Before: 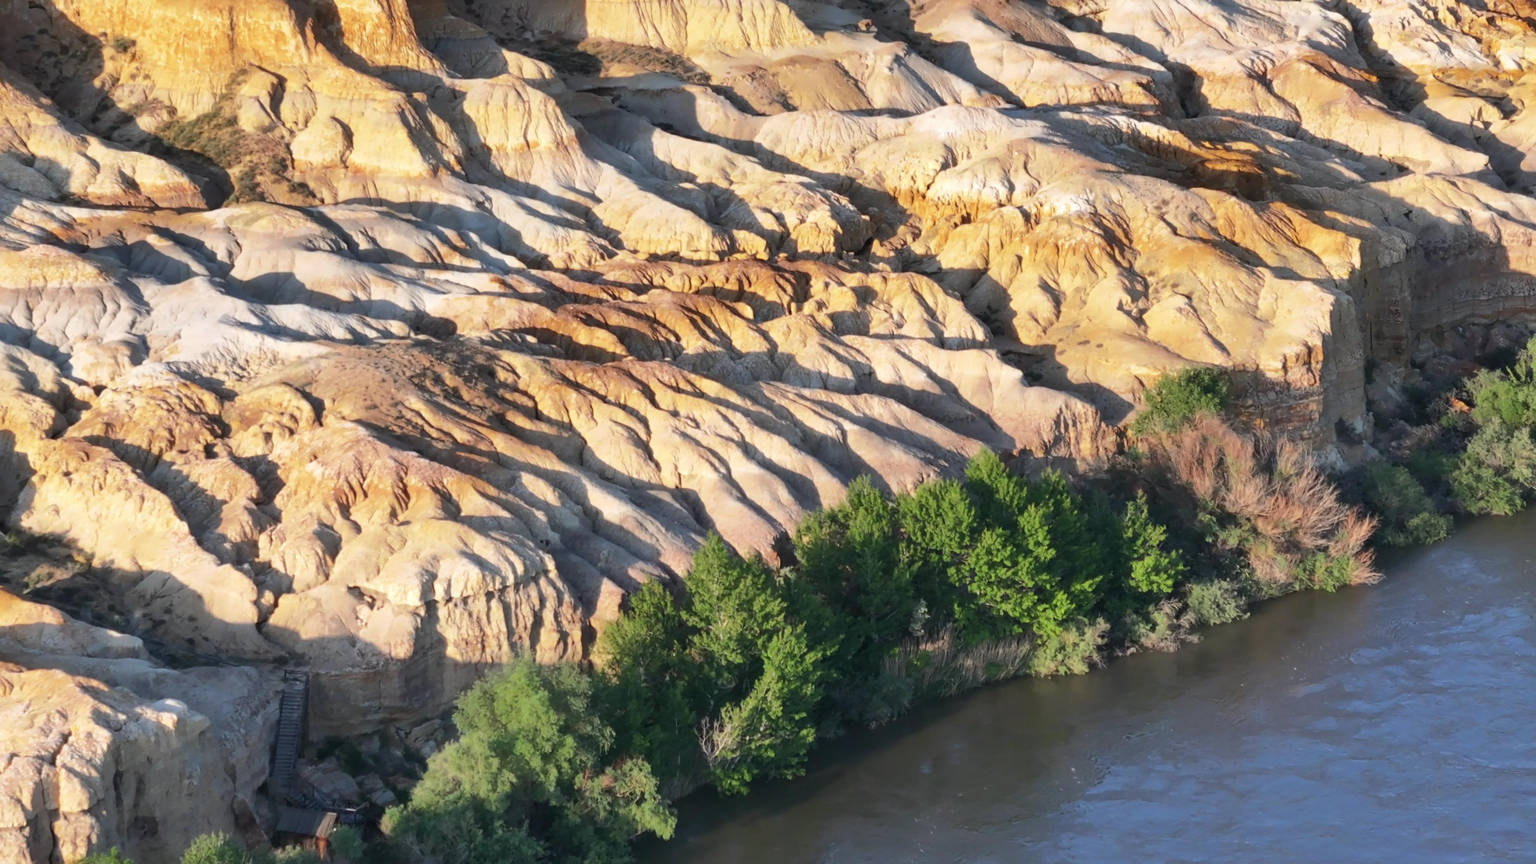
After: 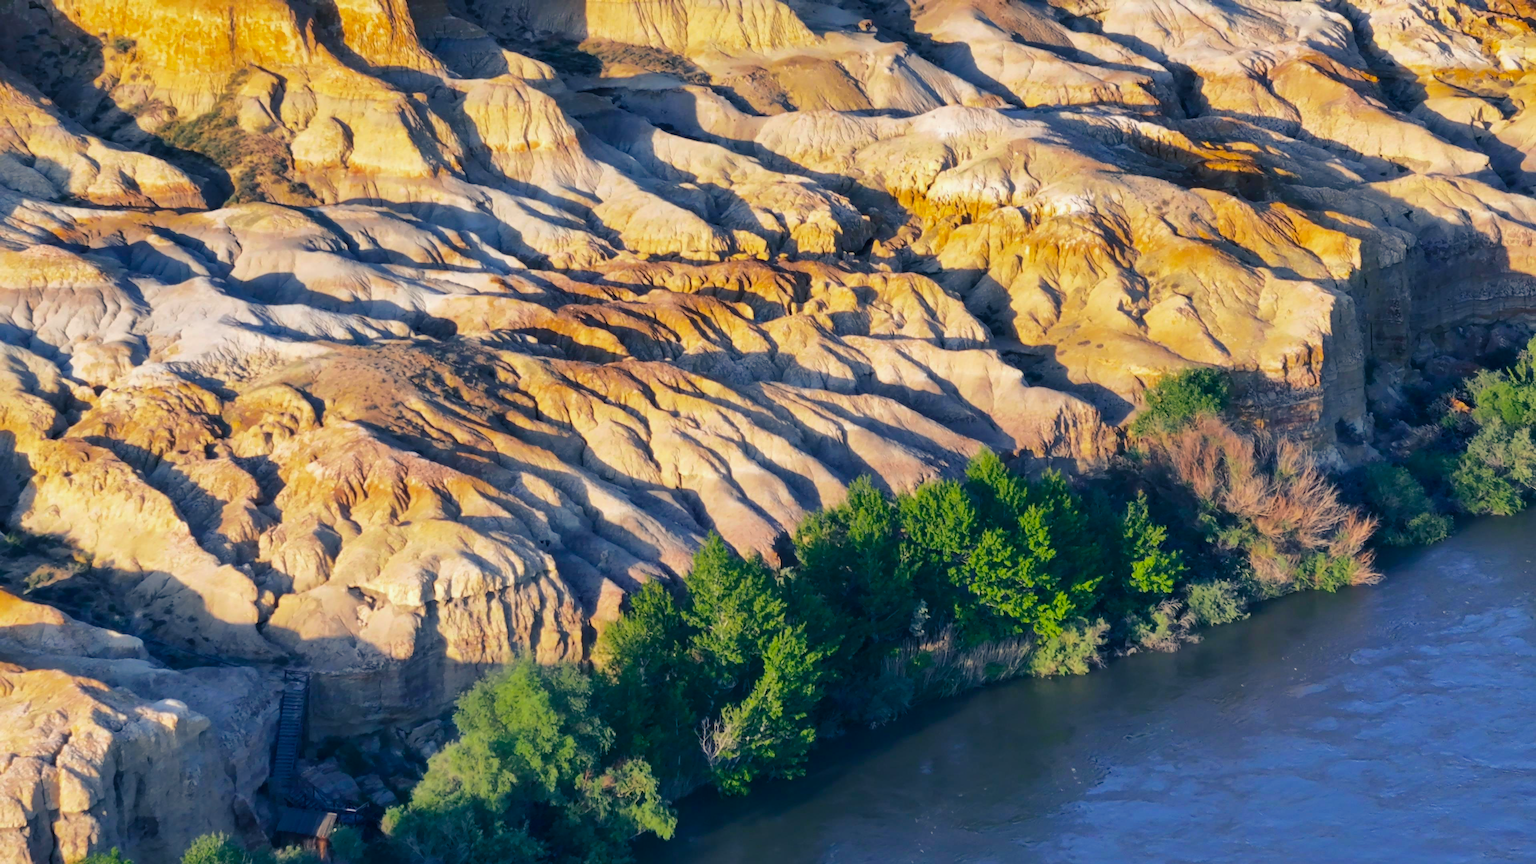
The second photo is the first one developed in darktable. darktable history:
shadows and highlights: shadows -20.28, white point adjustment -2.07, highlights -35.08
color balance rgb: shadows lift › luminance -40.759%, shadows lift › chroma 13.871%, shadows lift › hue 257.88°, perceptual saturation grading › global saturation 31.004%
